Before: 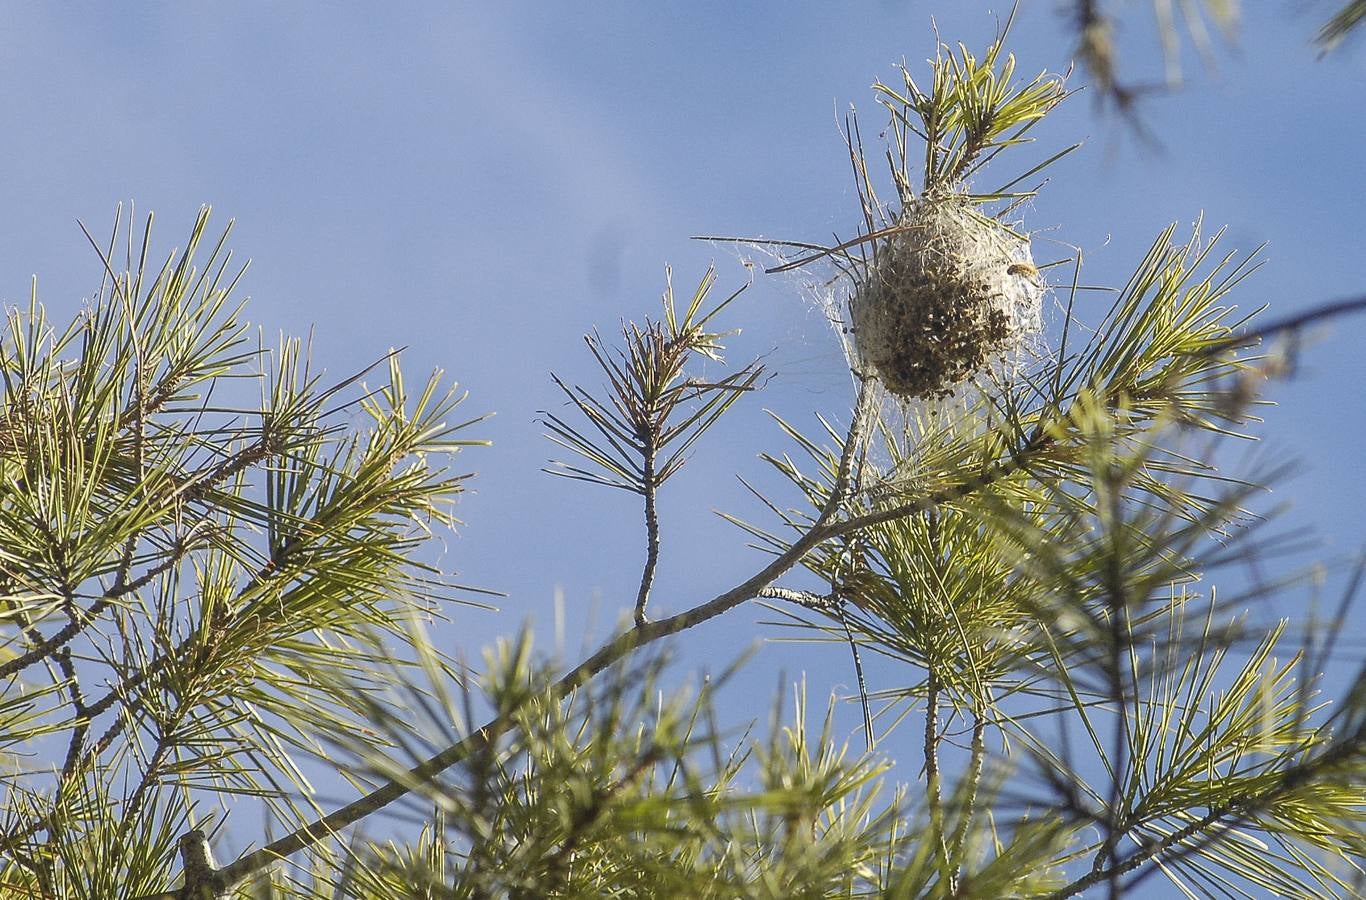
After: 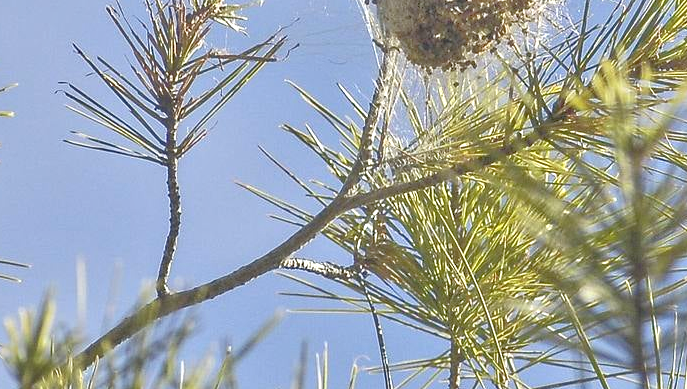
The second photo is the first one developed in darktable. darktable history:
tone equalizer: -8 EV 2 EV, -7 EV 2 EV, -6 EV 2 EV, -5 EV 2 EV, -4 EV 2 EV, -3 EV 1.5 EV, -2 EV 1 EV, -1 EV 0.5 EV
crop: left 35.03%, top 36.625%, right 14.663%, bottom 20.057%
